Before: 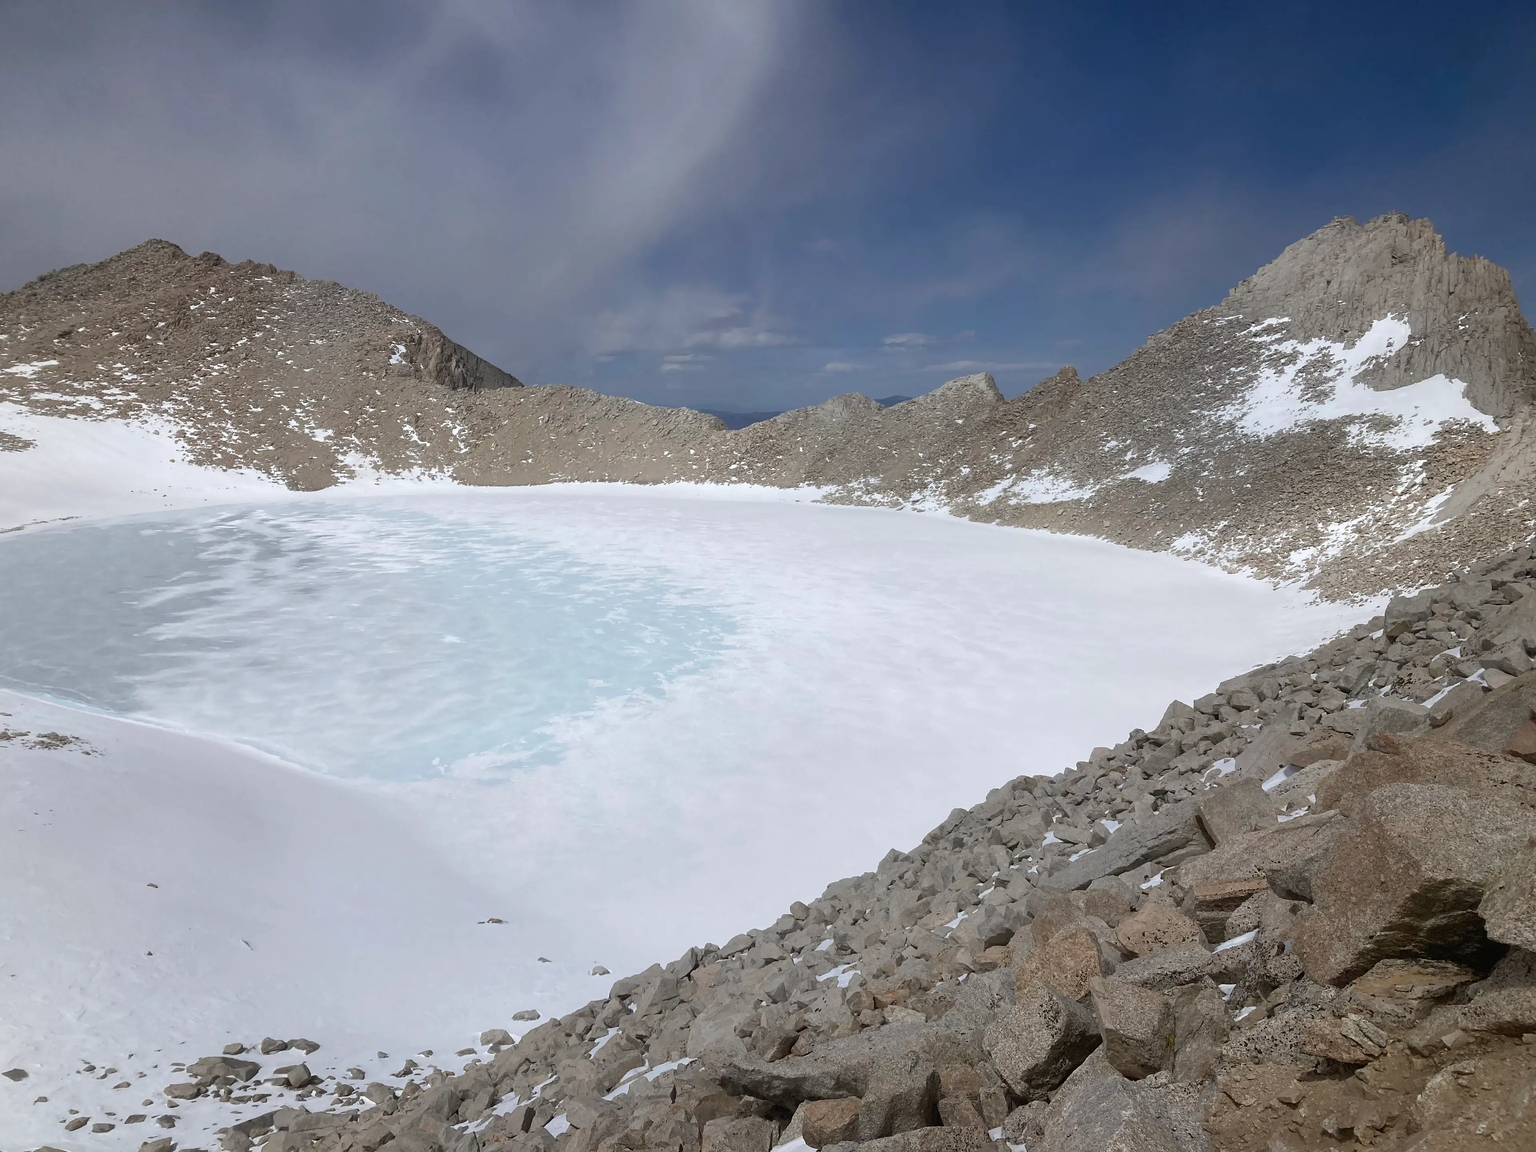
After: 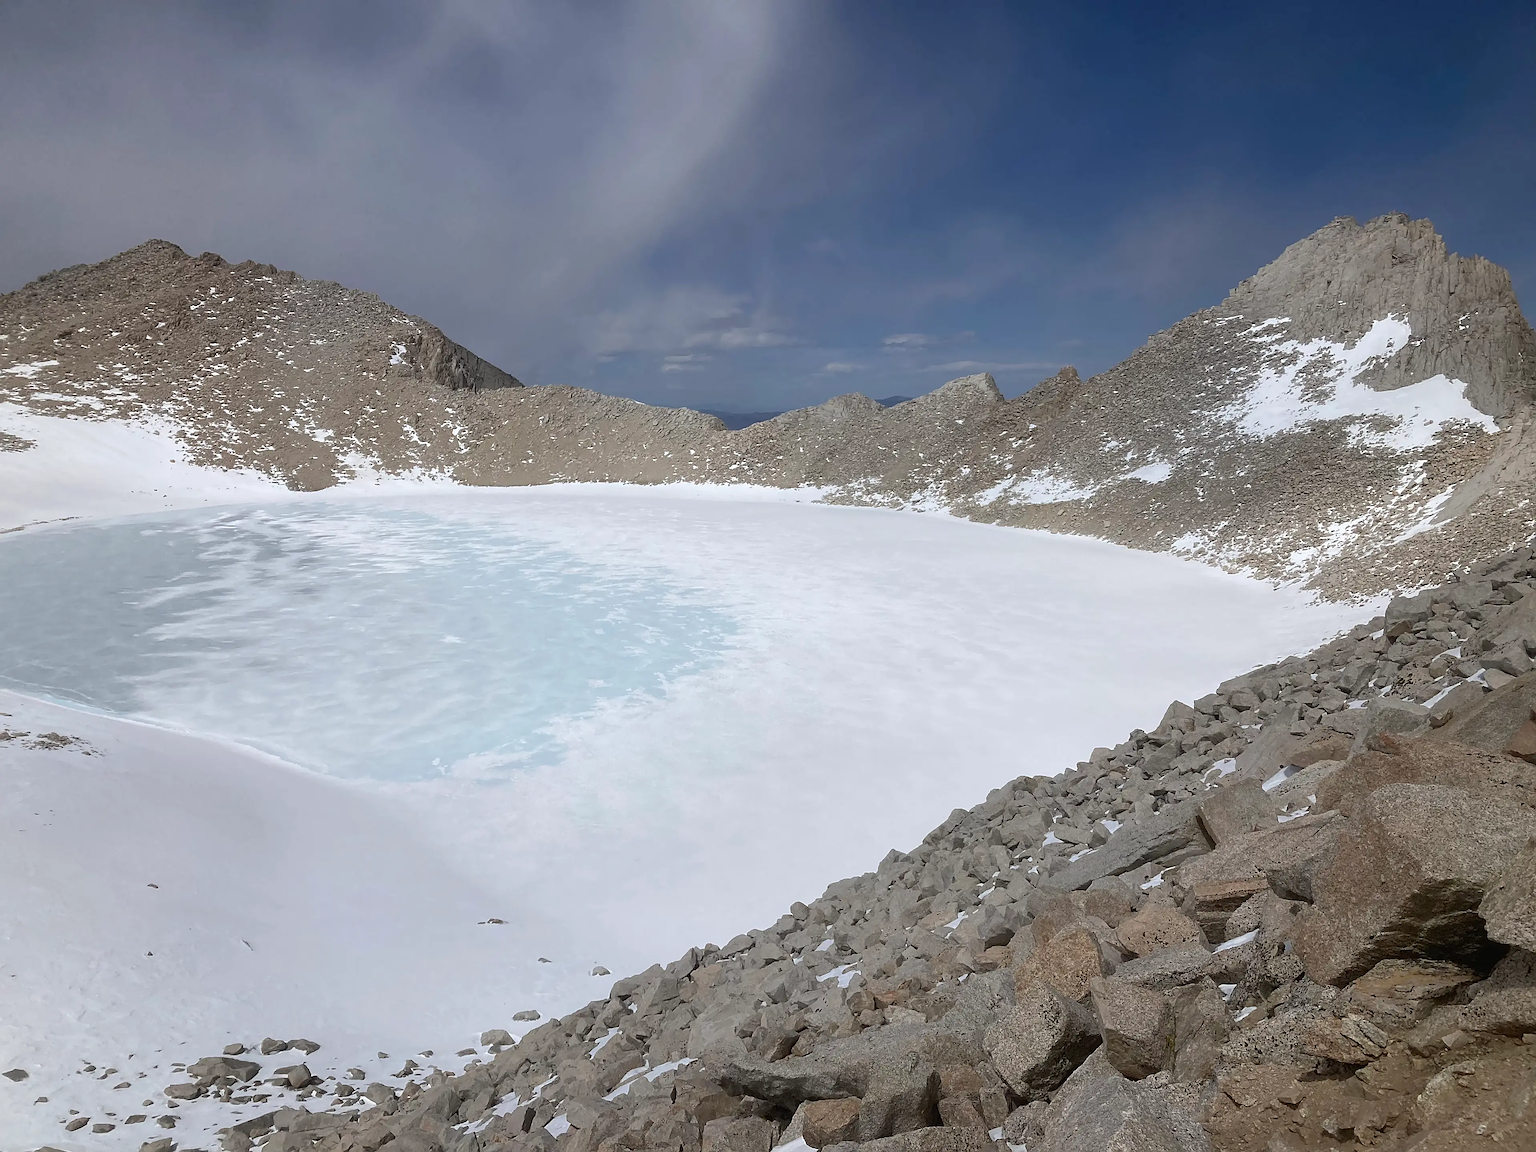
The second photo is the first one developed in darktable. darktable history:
white balance: emerald 1
sharpen: on, module defaults
exposure: compensate highlight preservation false
